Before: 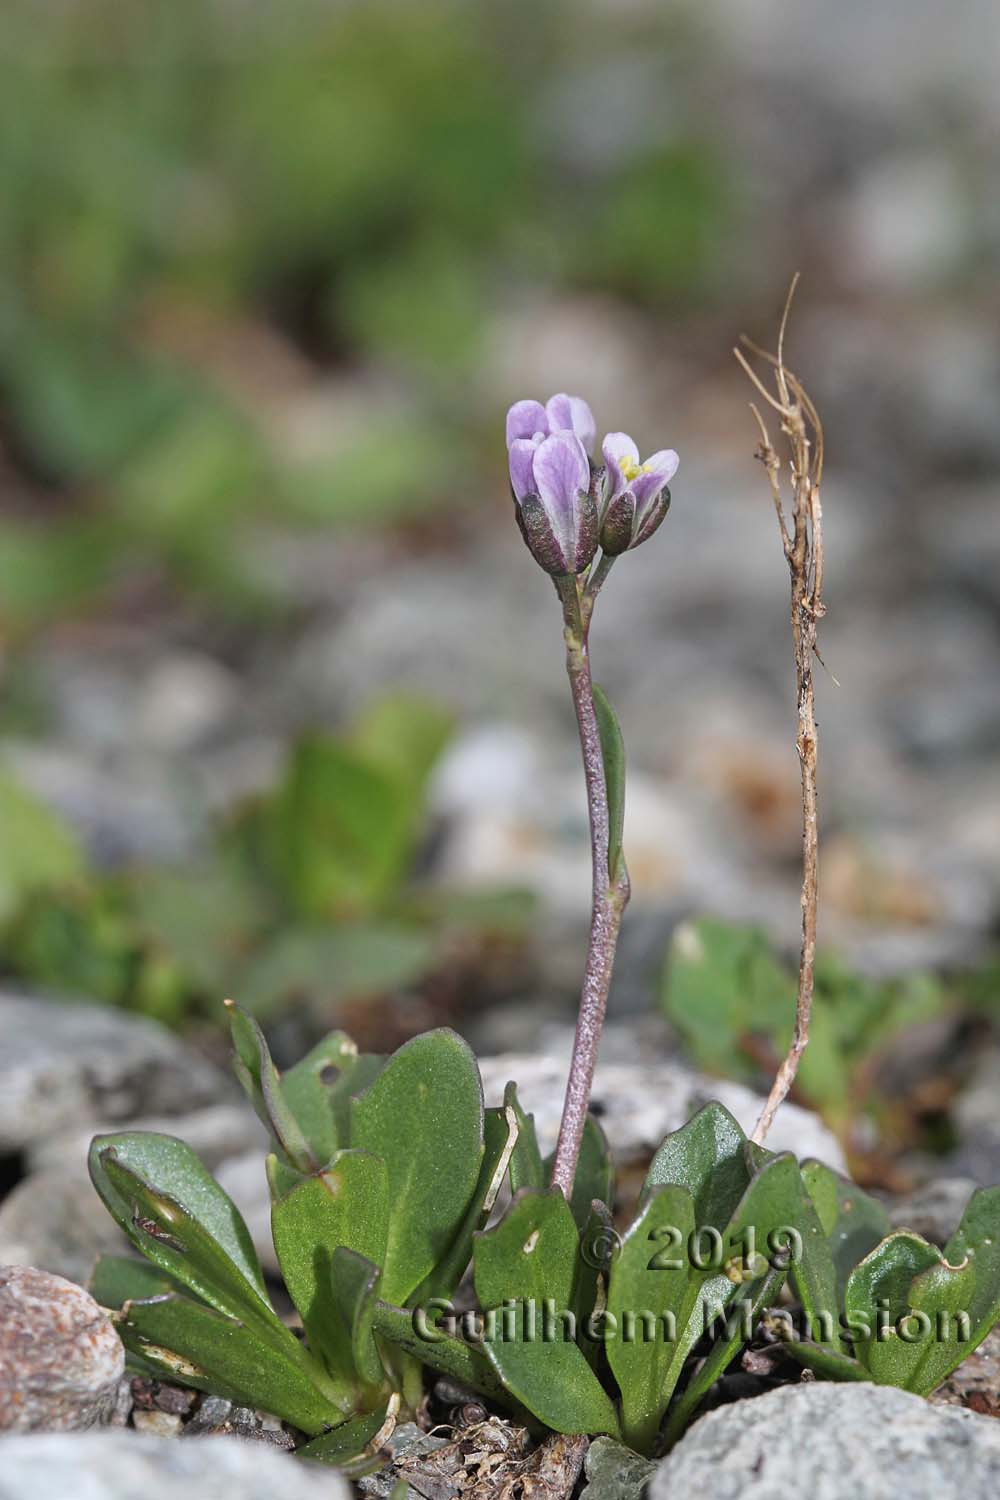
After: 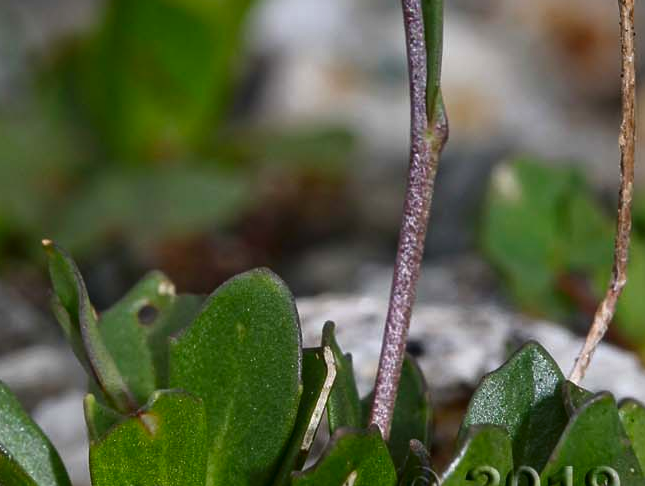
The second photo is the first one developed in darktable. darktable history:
contrast brightness saturation: brightness -0.253, saturation 0.198
crop: left 18.228%, top 50.714%, right 17.267%, bottom 16.852%
